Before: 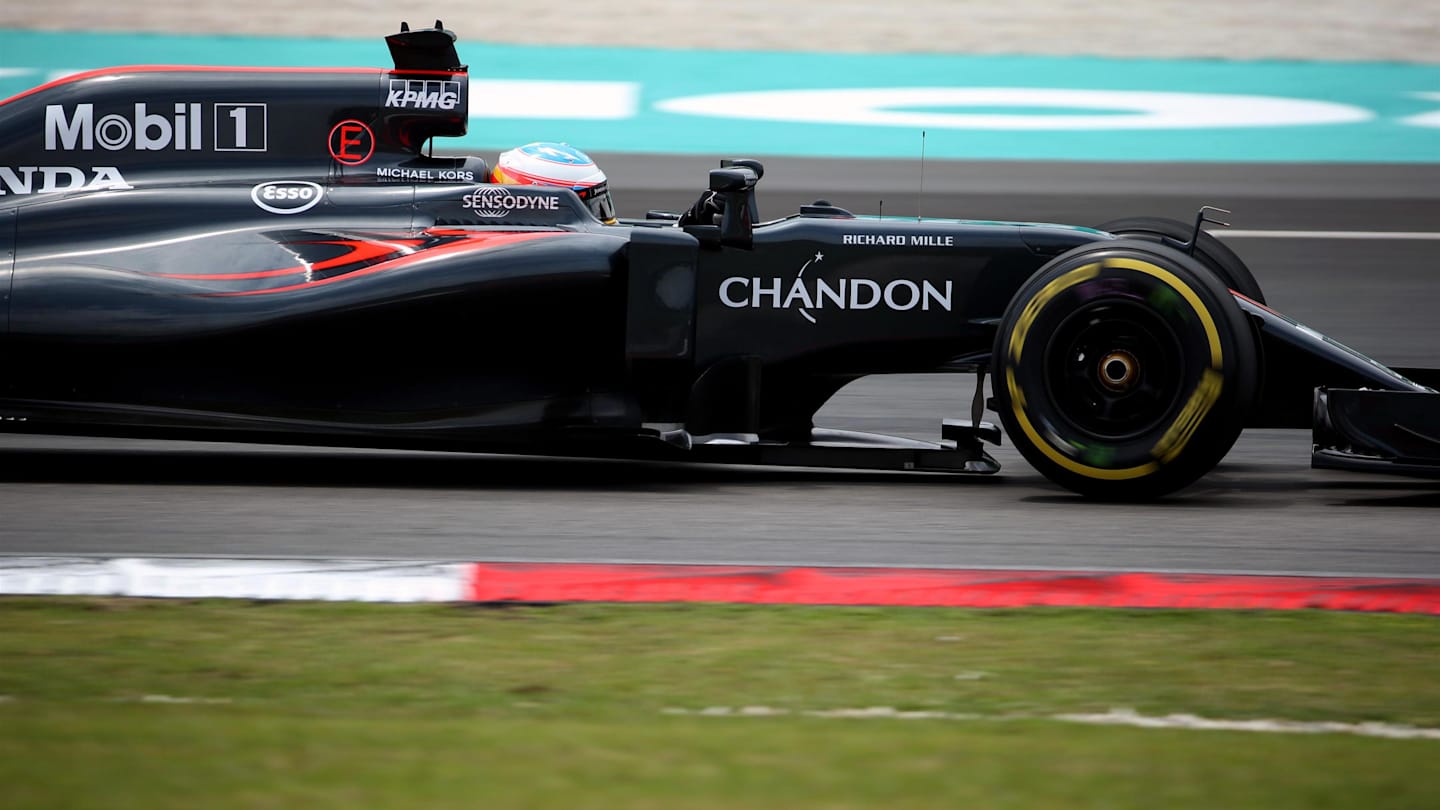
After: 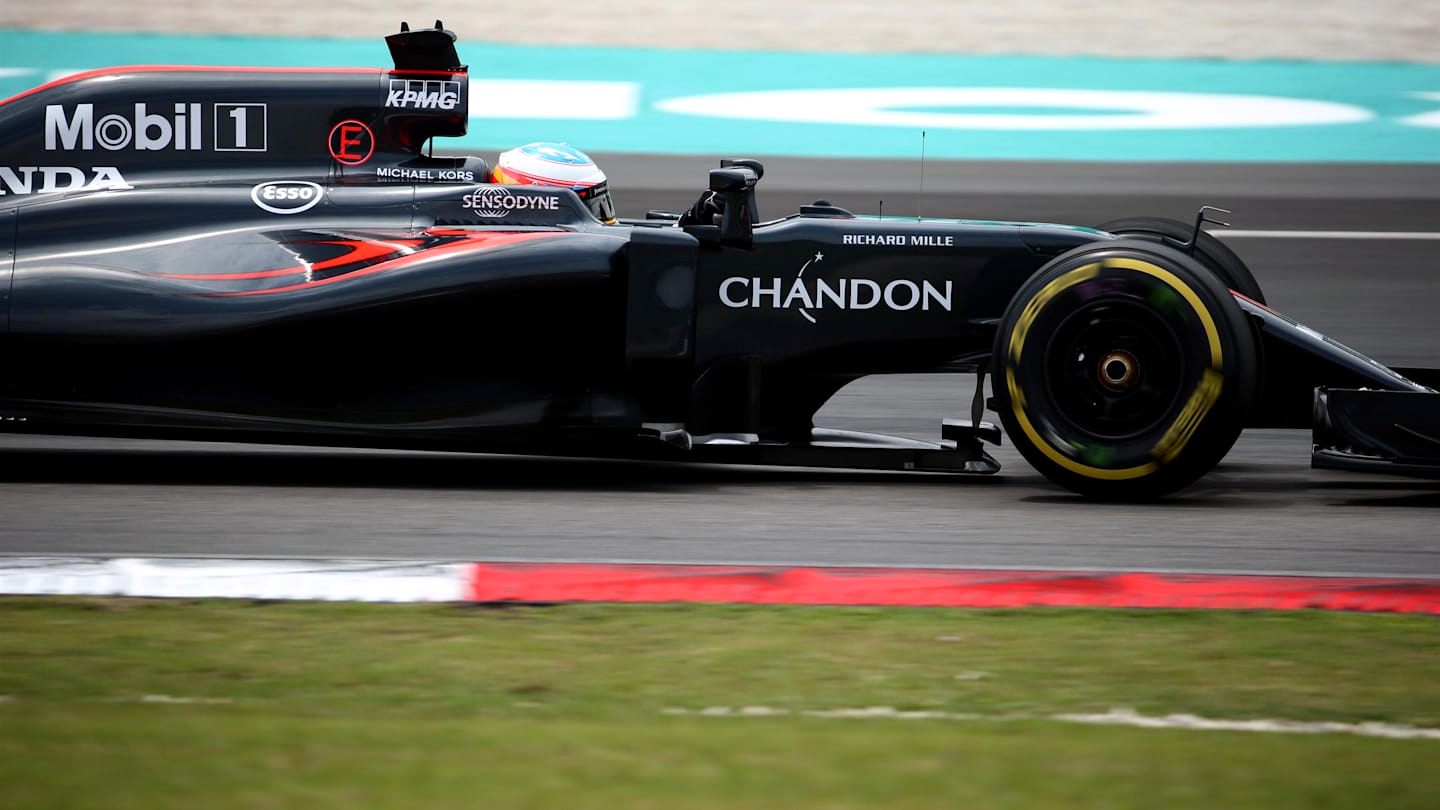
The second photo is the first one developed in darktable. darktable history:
shadows and highlights: shadows -30.58, highlights 29.68
exposure: exposure 0.083 EV, compensate highlight preservation false
